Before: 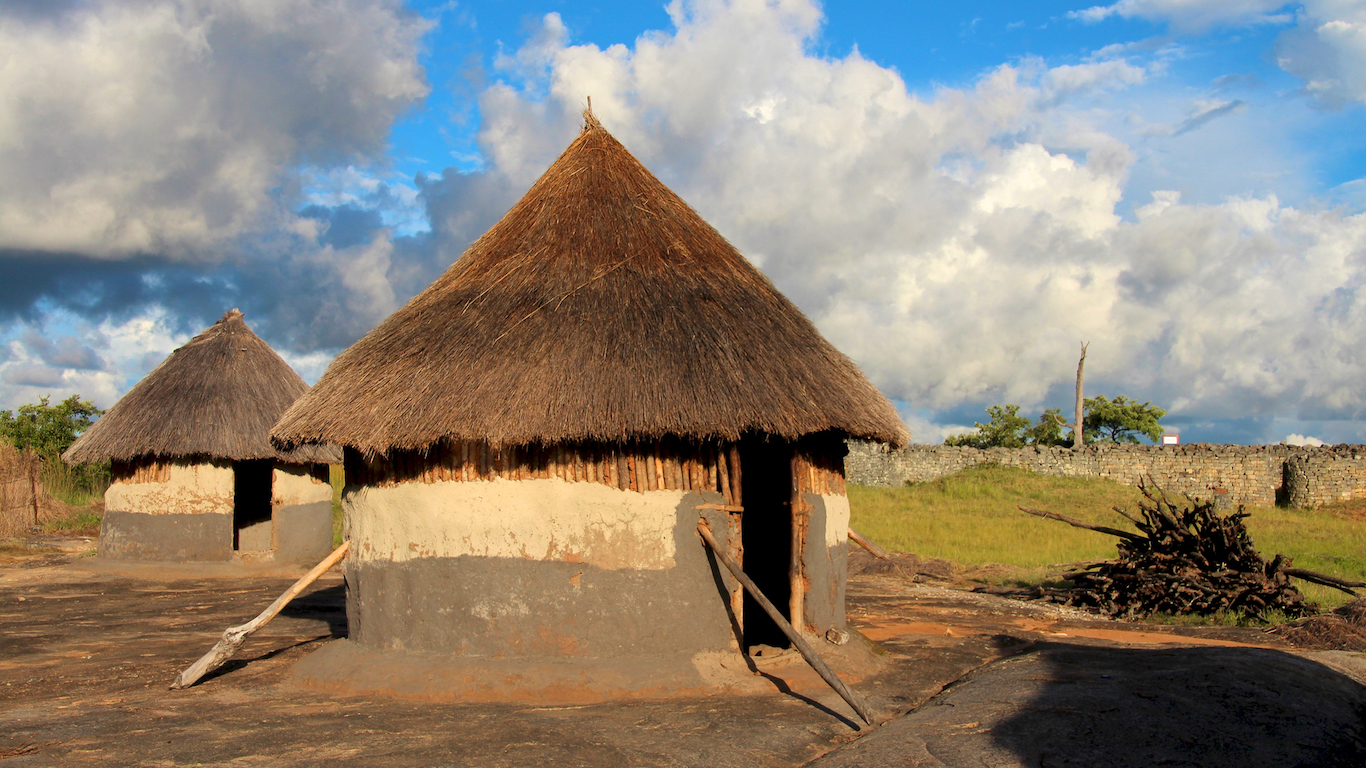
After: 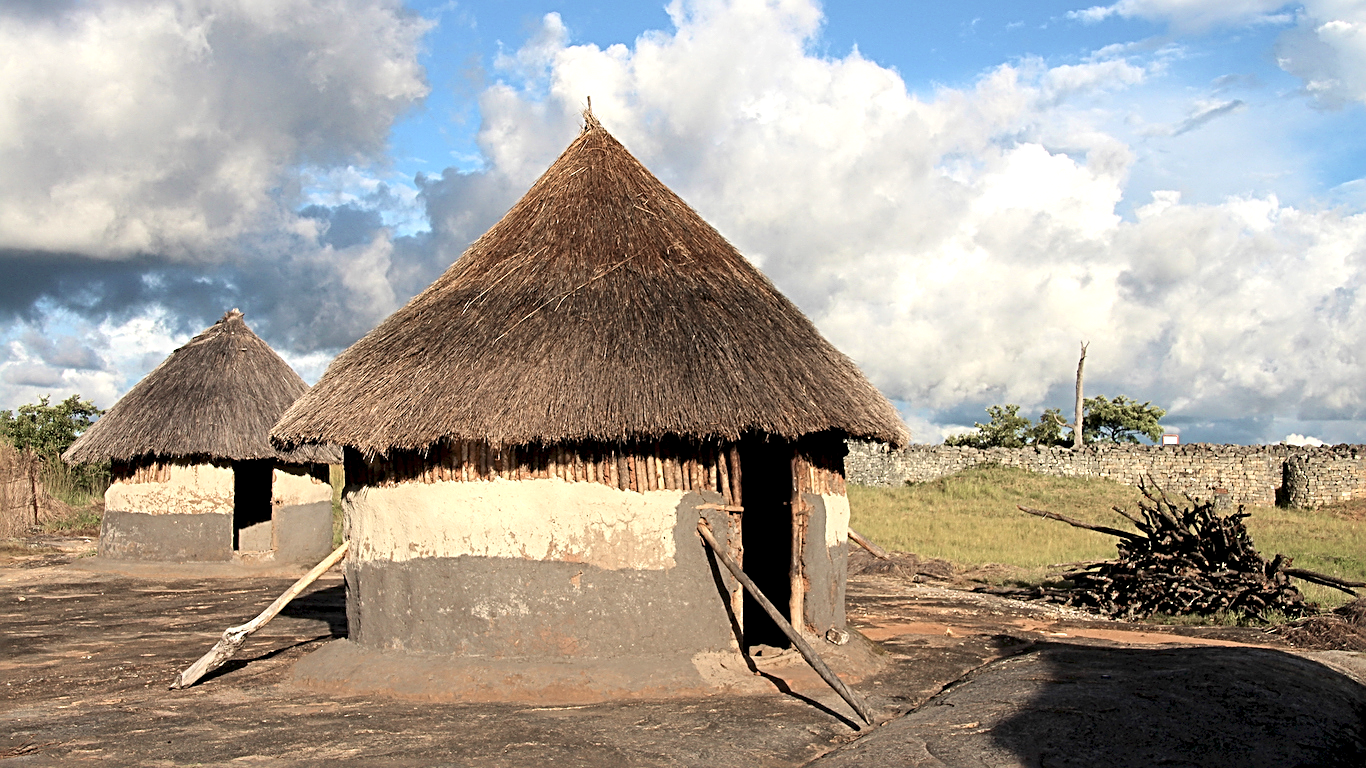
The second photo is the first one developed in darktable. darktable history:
sharpen: radius 2.837, amount 0.722
exposure: black level correction 0.001, exposure 0.499 EV, compensate highlight preservation false
contrast brightness saturation: contrast 0.104, saturation -0.362
levels: mode automatic, levels [0, 0.498, 1]
